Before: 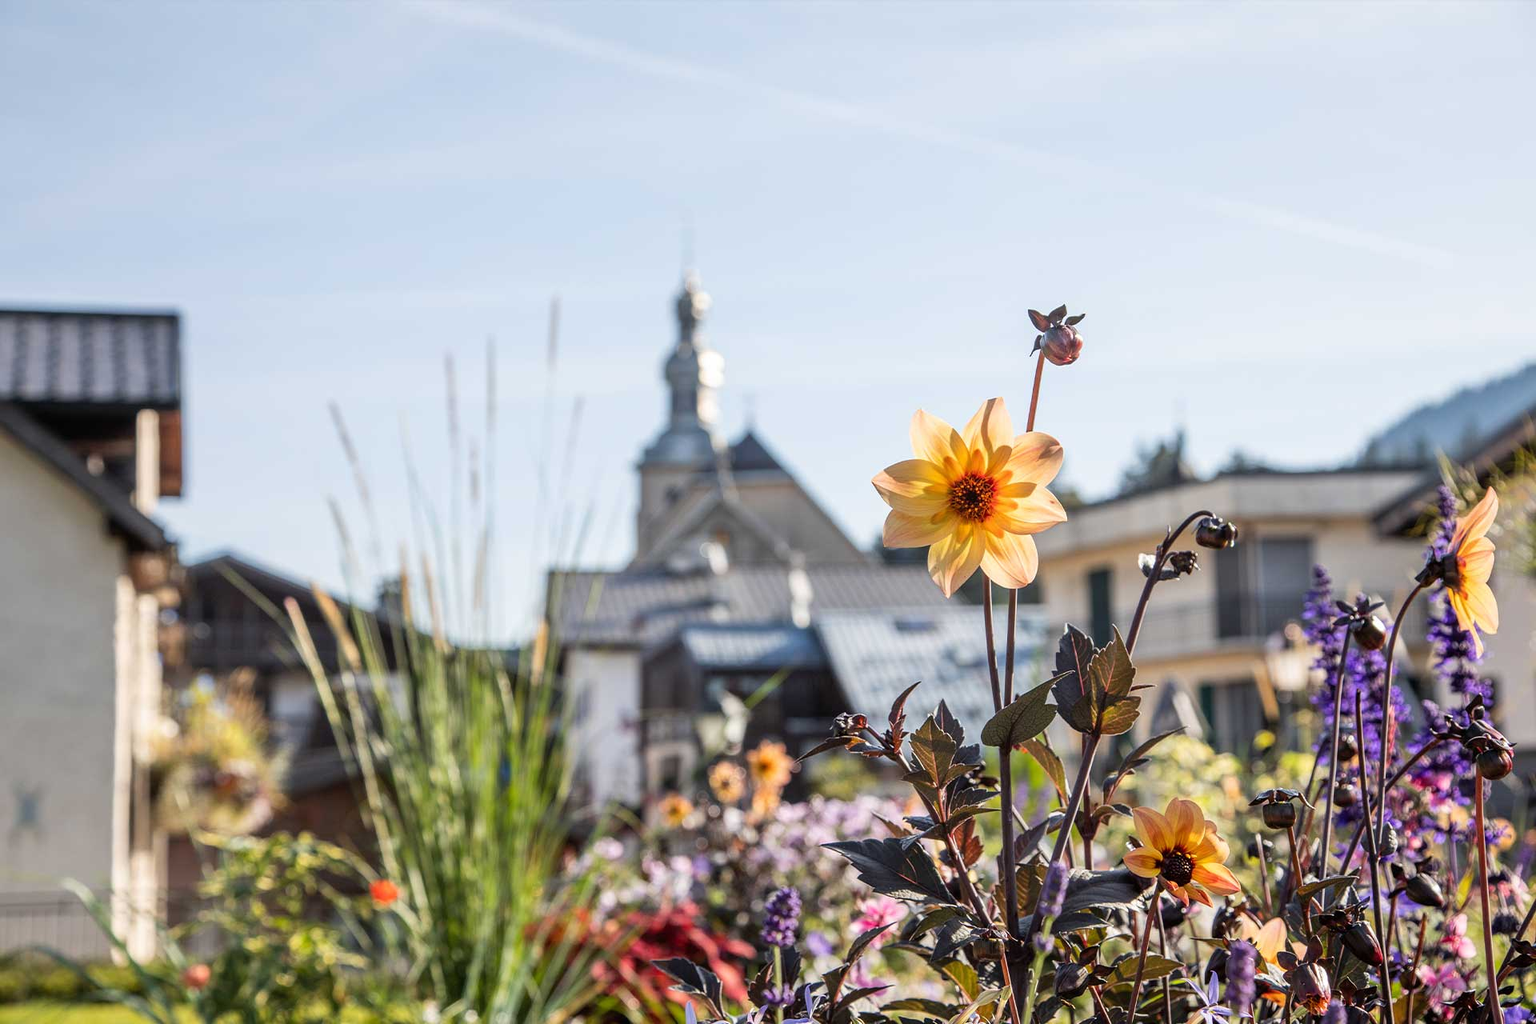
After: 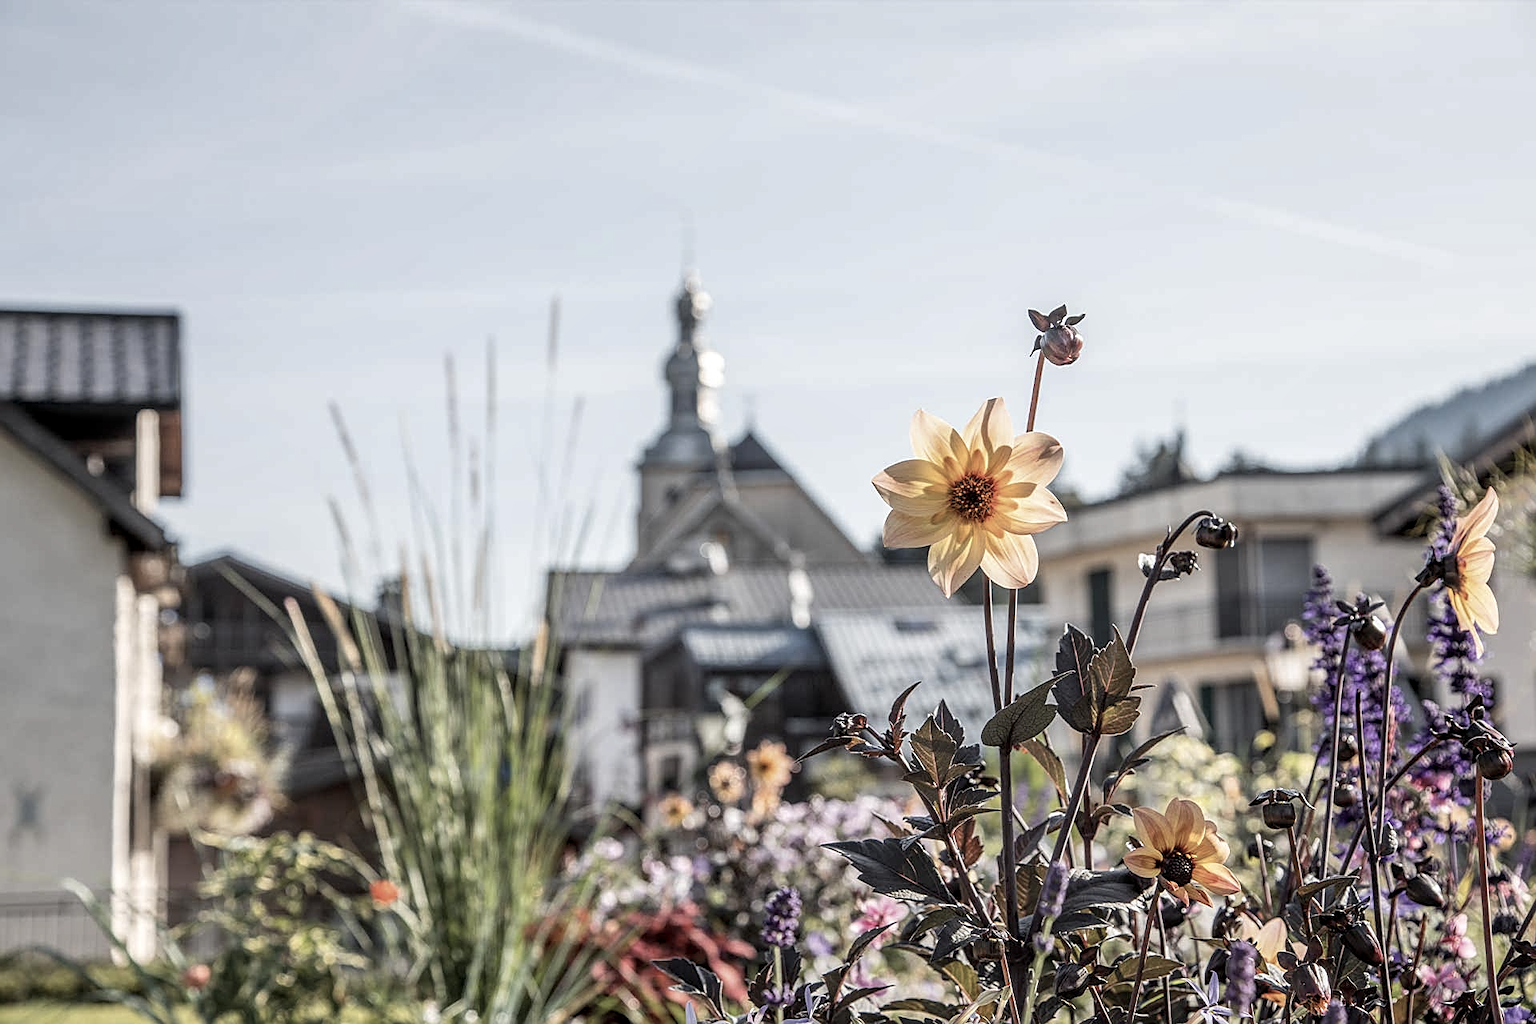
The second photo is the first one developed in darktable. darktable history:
color zones: curves: ch1 [(0, 0.292) (0.001, 0.292) (0.2, 0.264) (0.4, 0.248) (0.6, 0.248) (0.8, 0.264) (0.999, 0.292) (1, 0.292)]
sharpen: on, module defaults
local contrast: on, module defaults
